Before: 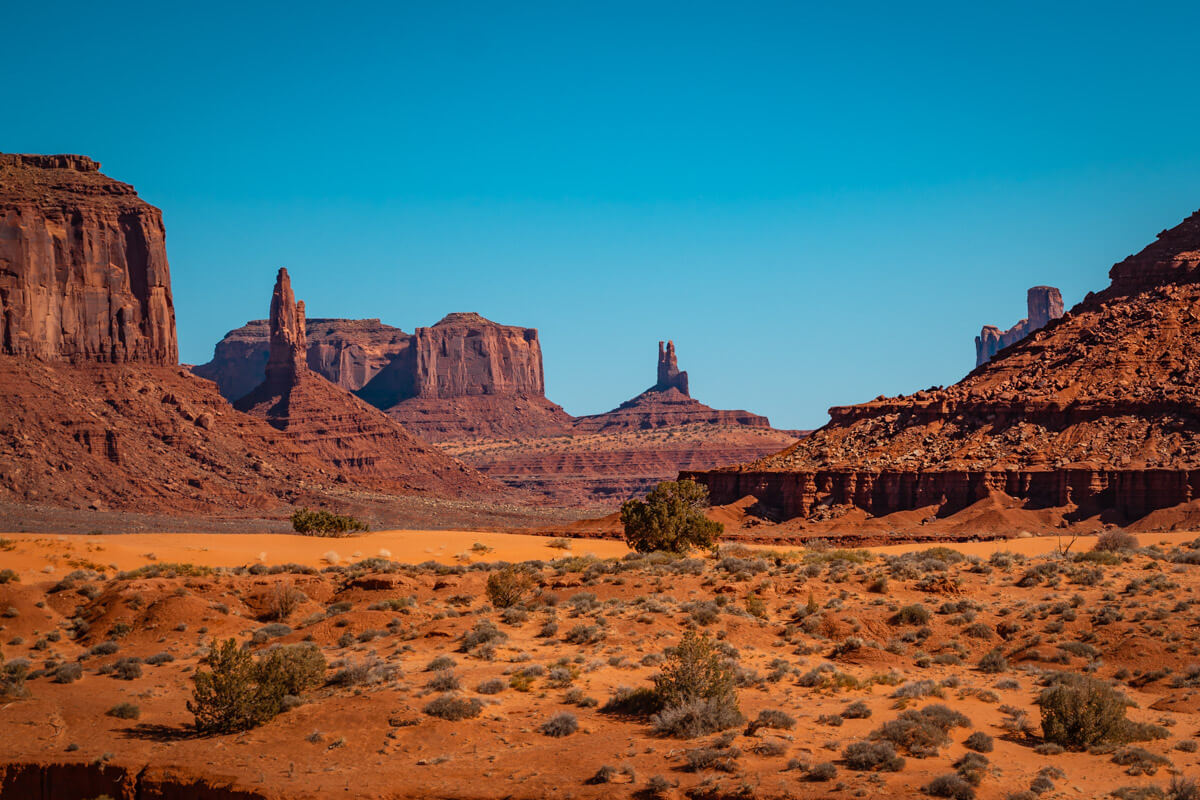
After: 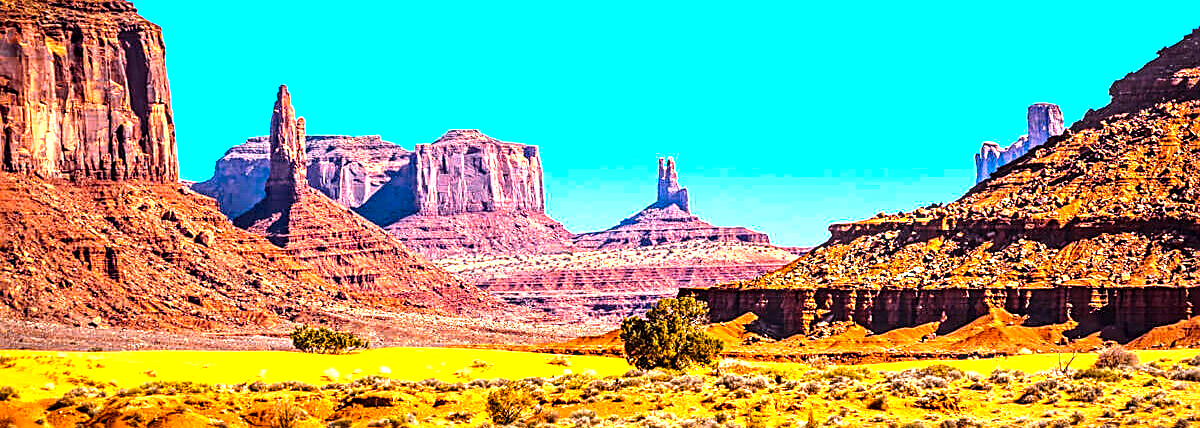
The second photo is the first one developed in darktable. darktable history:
white balance: red 0.926, green 1.003, blue 1.133
color balance rgb: linear chroma grading › global chroma 15%, perceptual saturation grading › global saturation 30%
crop and rotate: top 23.043%, bottom 23.437%
sharpen: on, module defaults
exposure: black level correction 0, exposure 1.5 EV, compensate exposure bias true, compensate highlight preservation false
local contrast: highlights 60%, shadows 60%, detail 160%
tone equalizer: -8 EV -1.08 EV, -7 EV -1.01 EV, -6 EV -0.867 EV, -5 EV -0.578 EV, -3 EV 0.578 EV, -2 EV 0.867 EV, -1 EV 1.01 EV, +0 EV 1.08 EV, edges refinement/feathering 500, mask exposure compensation -1.57 EV, preserve details no
